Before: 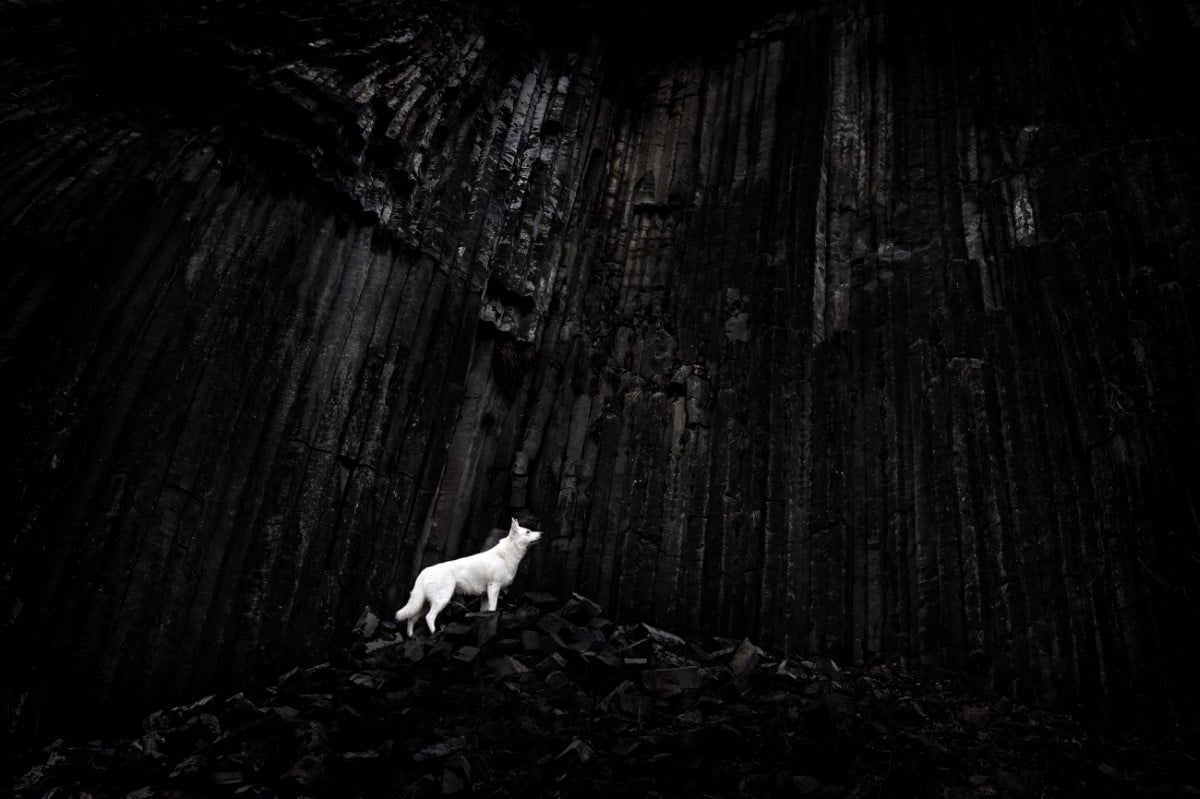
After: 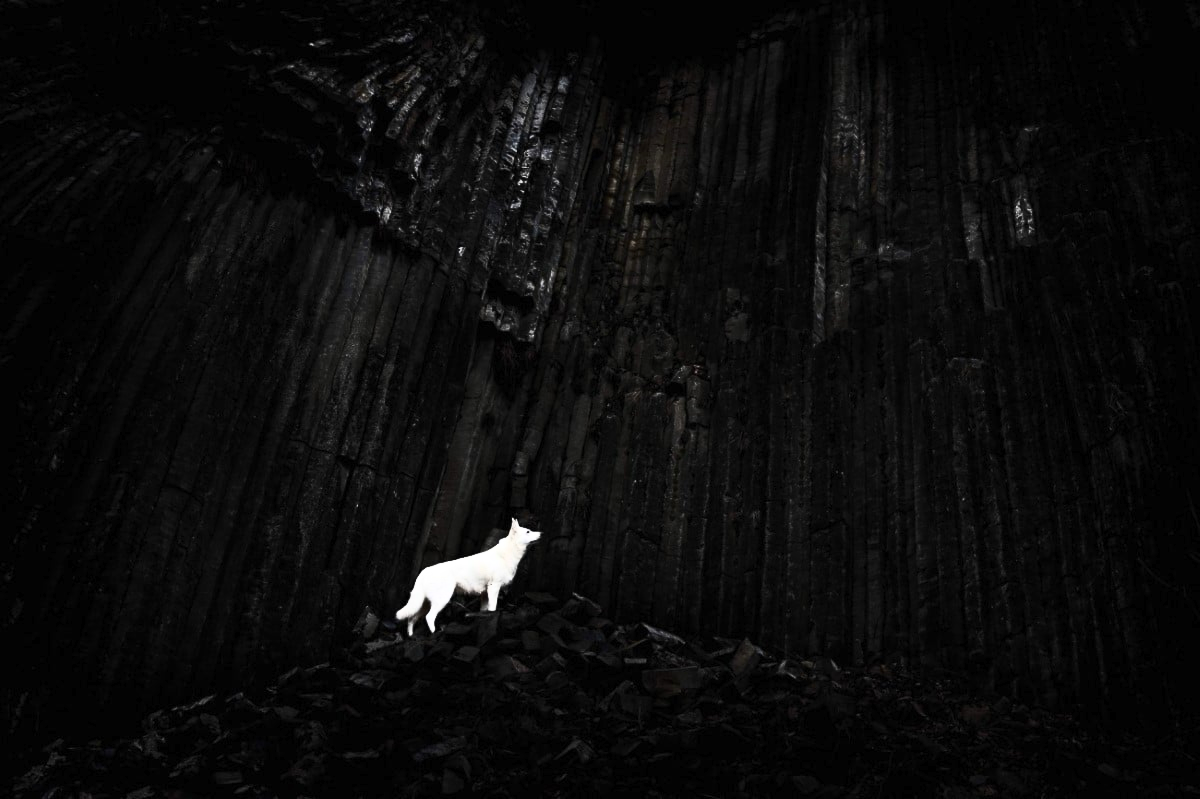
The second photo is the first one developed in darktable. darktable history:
contrast brightness saturation: contrast 0.629, brightness 0.324, saturation 0.146
